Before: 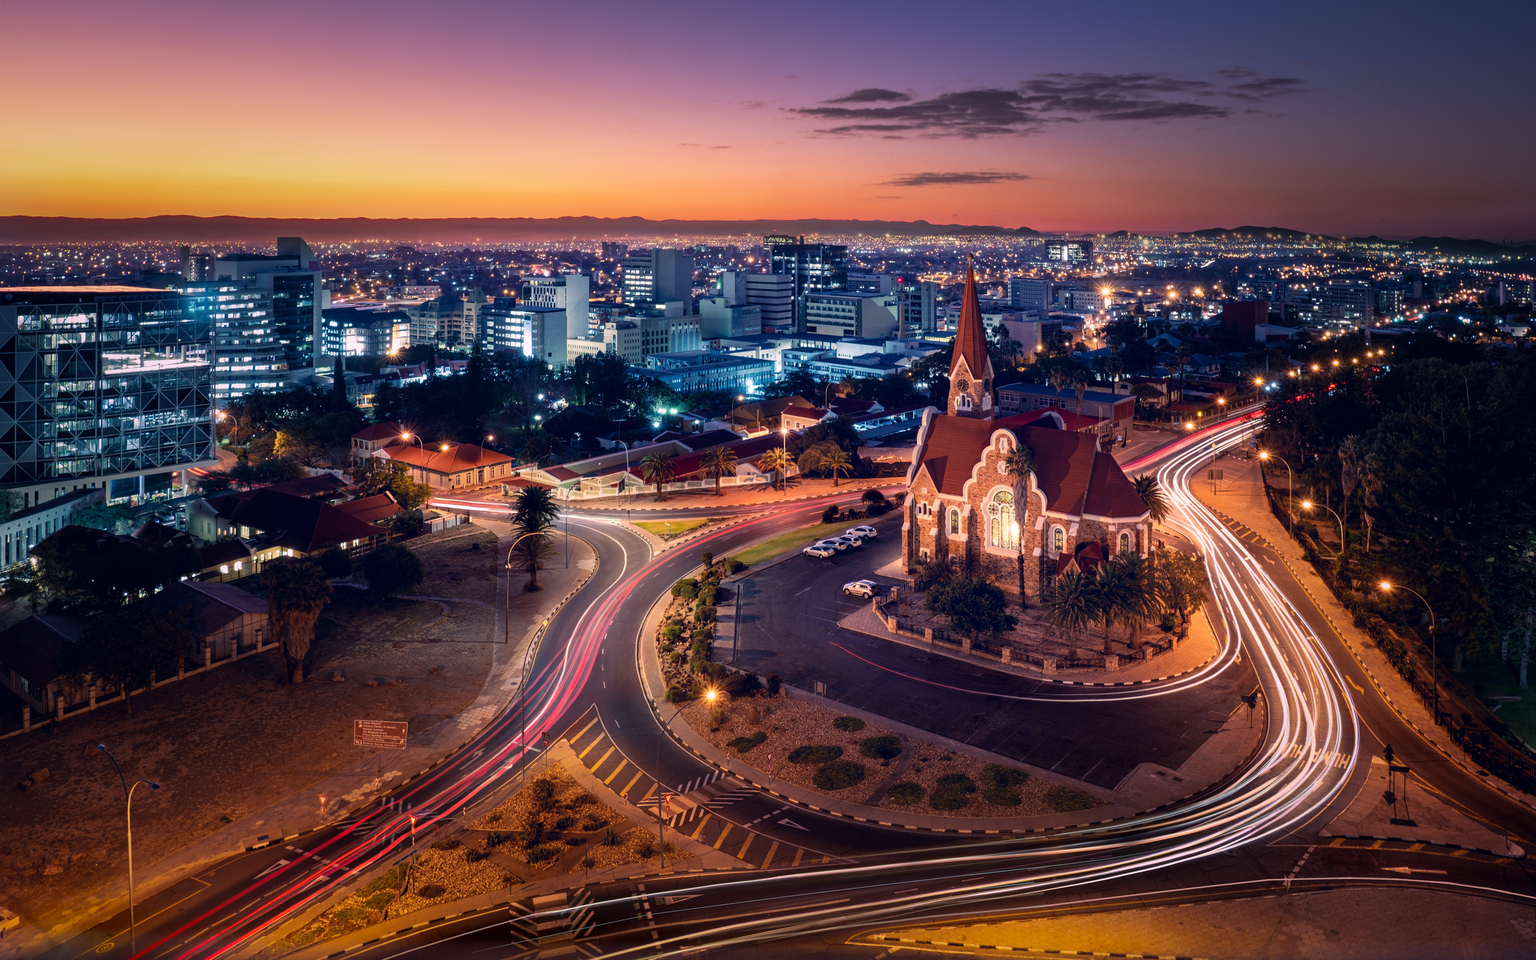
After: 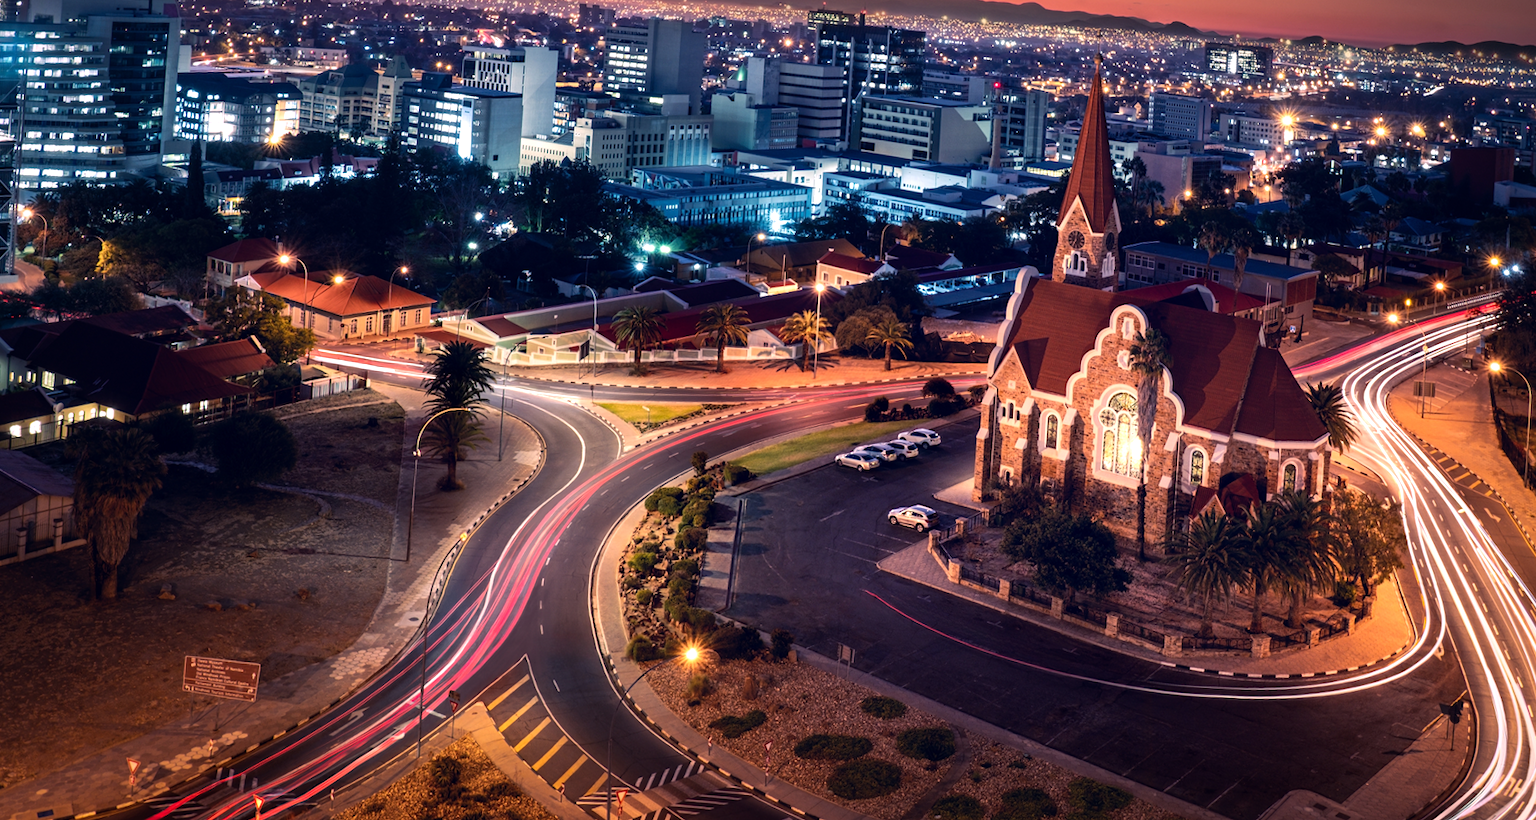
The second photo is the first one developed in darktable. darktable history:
tone equalizer: -8 EV -0.402 EV, -7 EV -0.423 EV, -6 EV -0.31 EV, -5 EV -0.24 EV, -3 EV 0.198 EV, -2 EV 0.343 EV, -1 EV 0.407 EV, +0 EV 0.427 EV, edges refinement/feathering 500, mask exposure compensation -1.57 EV, preserve details no
crop and rotate: angle -3.78°, left 9.863%, top 21.24%, right 12.173%, bottom 12.157%
